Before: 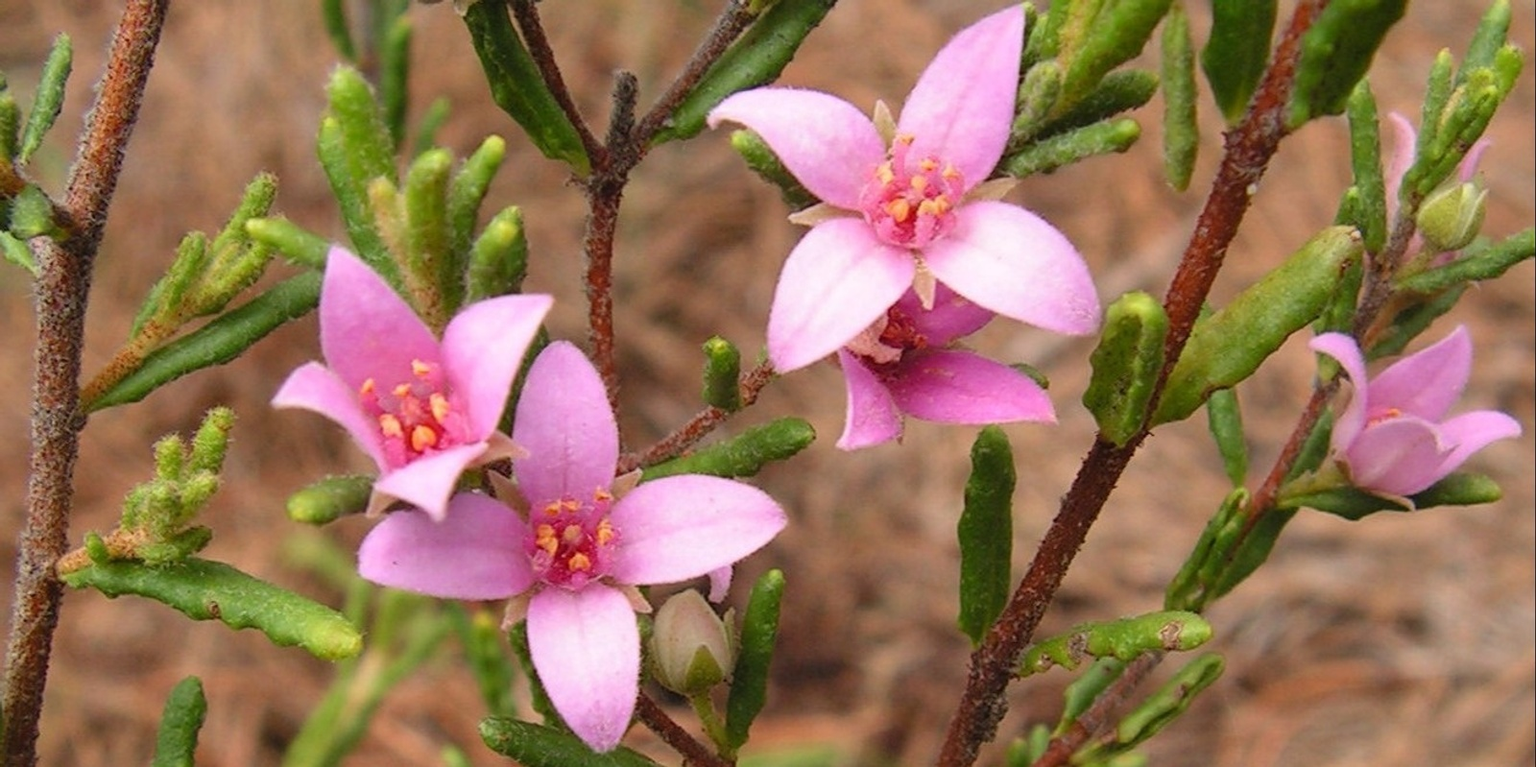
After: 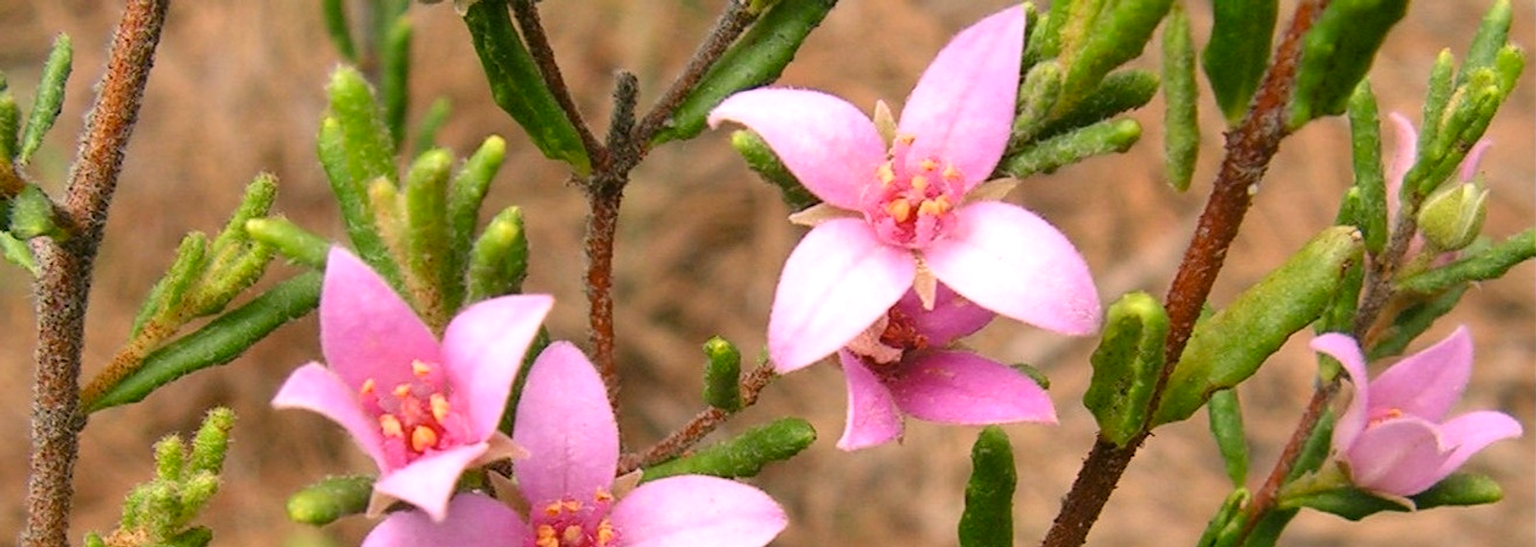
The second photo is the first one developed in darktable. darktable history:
color correction: highlights a* 3.96, highlights b* 4.93, shadows a* -7.17, shadows b* 4.96
crop: right 0%, bottom 28.579%
exposure: black level correction 0.001, exposure 0.297 EV, compensate highlight preservation false
